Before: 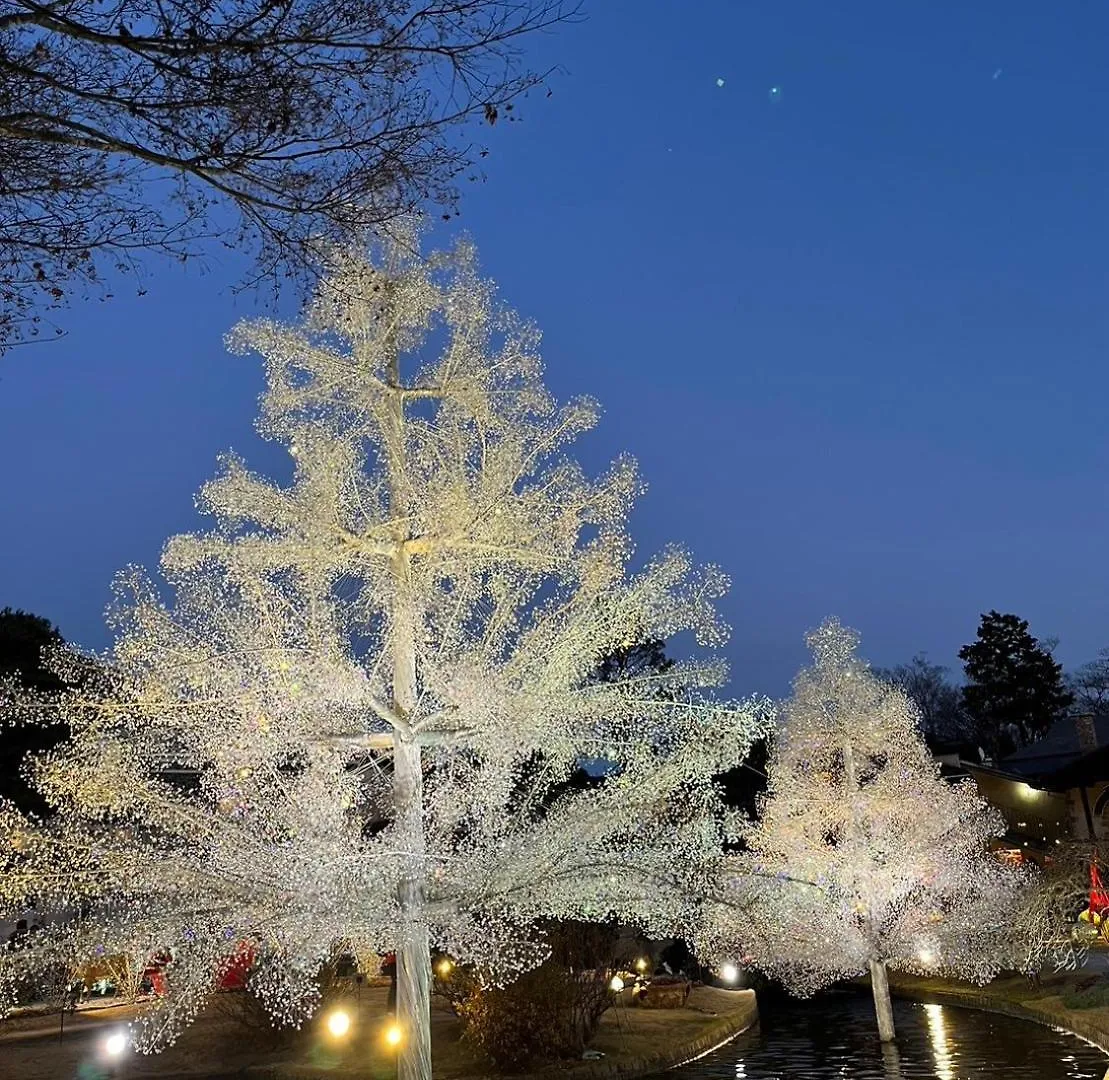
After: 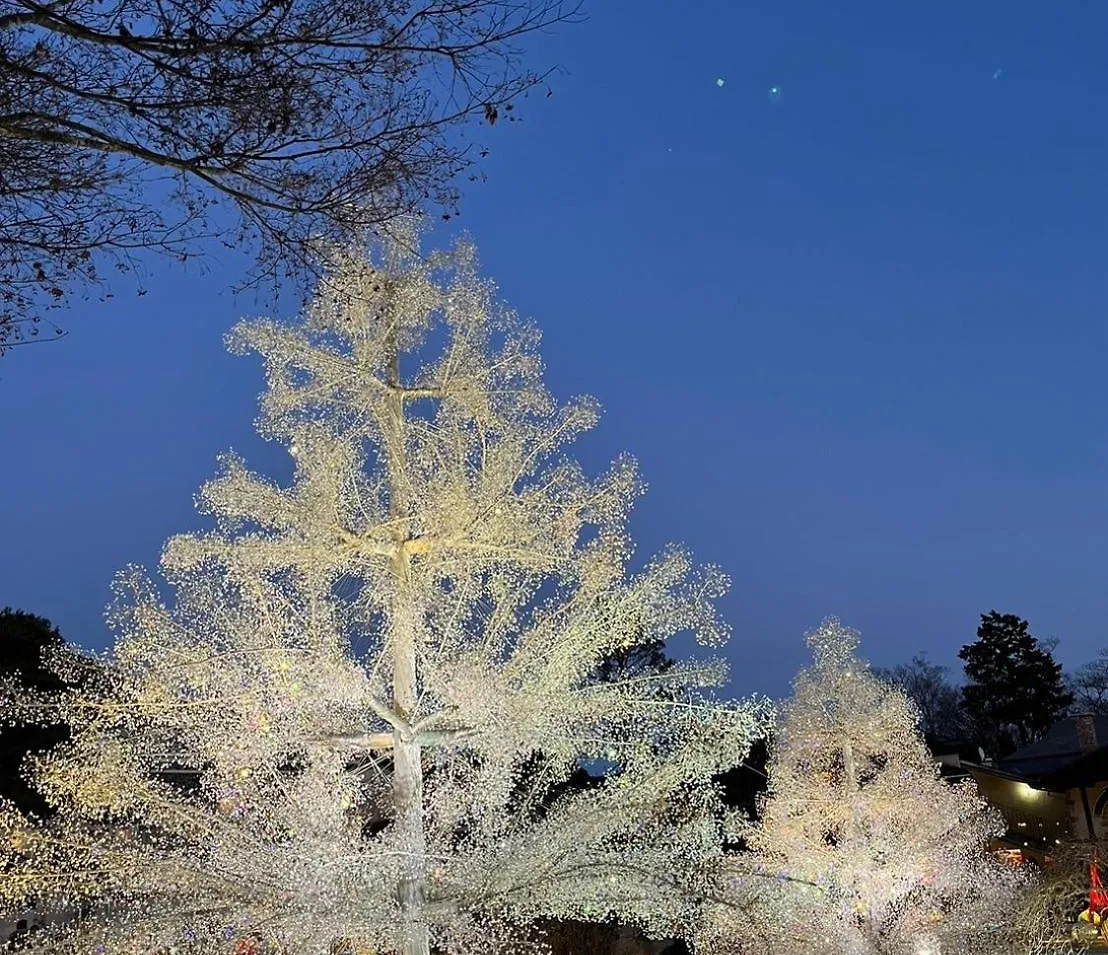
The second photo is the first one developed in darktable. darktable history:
crop and rotate: top 0%, bottom 11.507%
